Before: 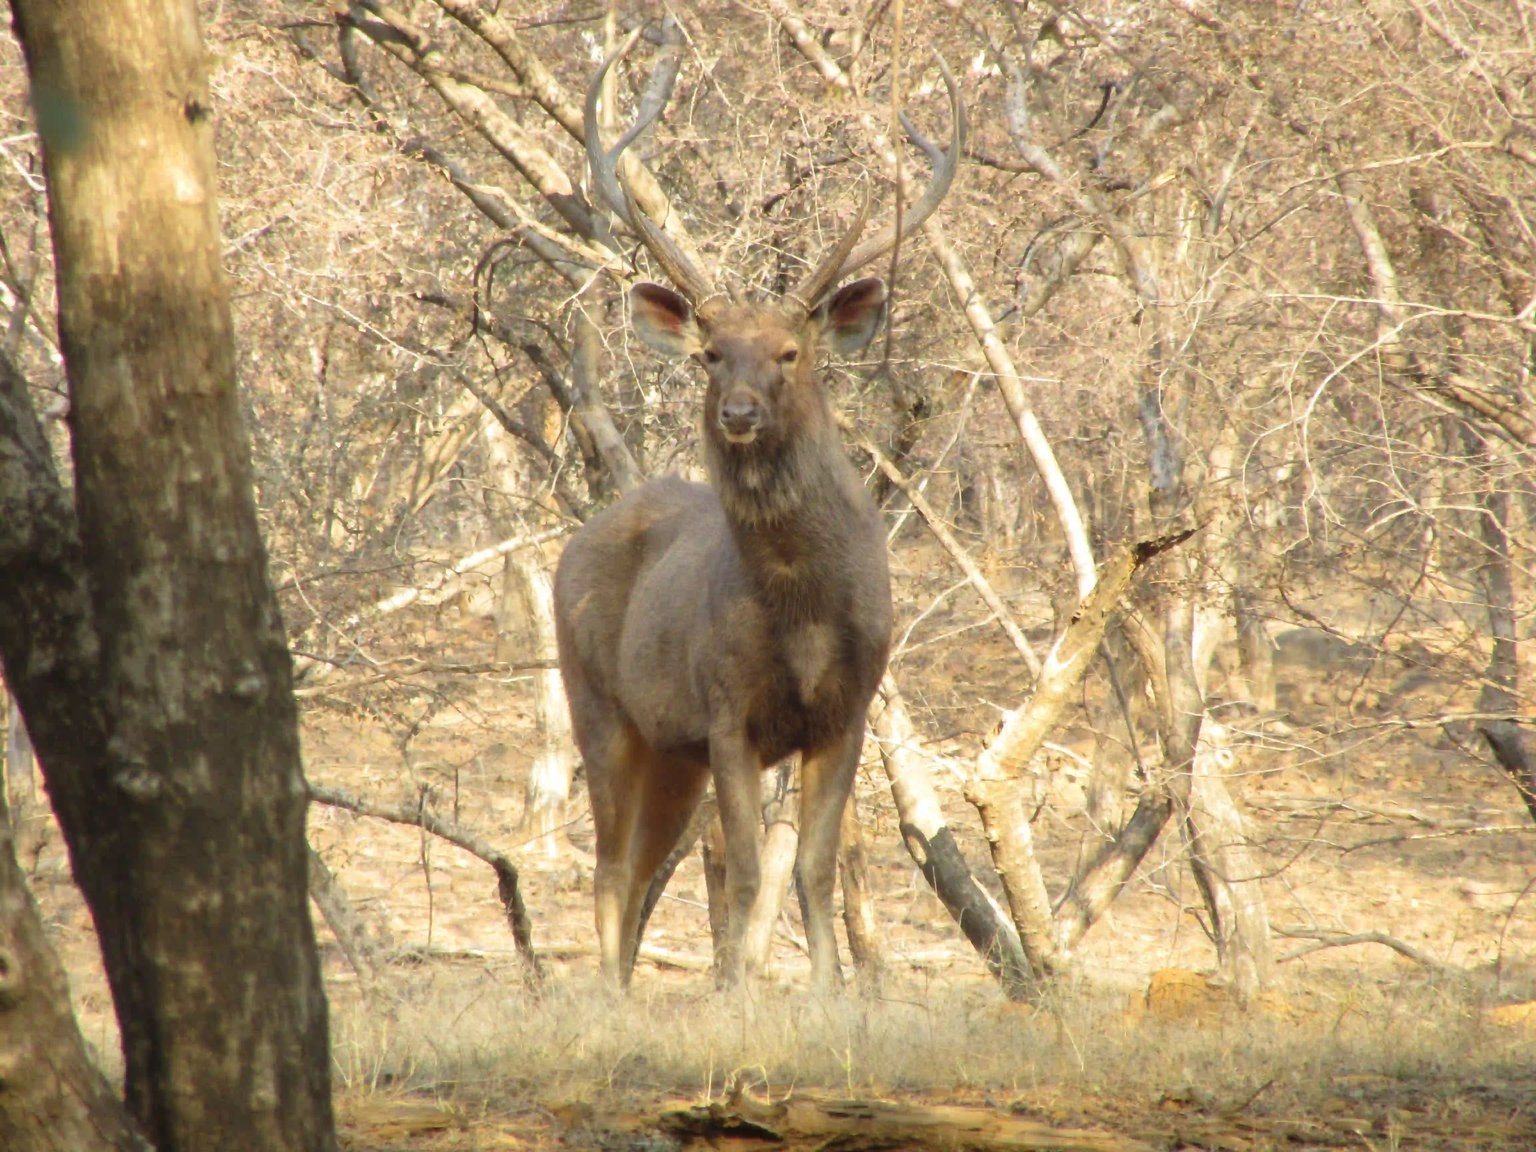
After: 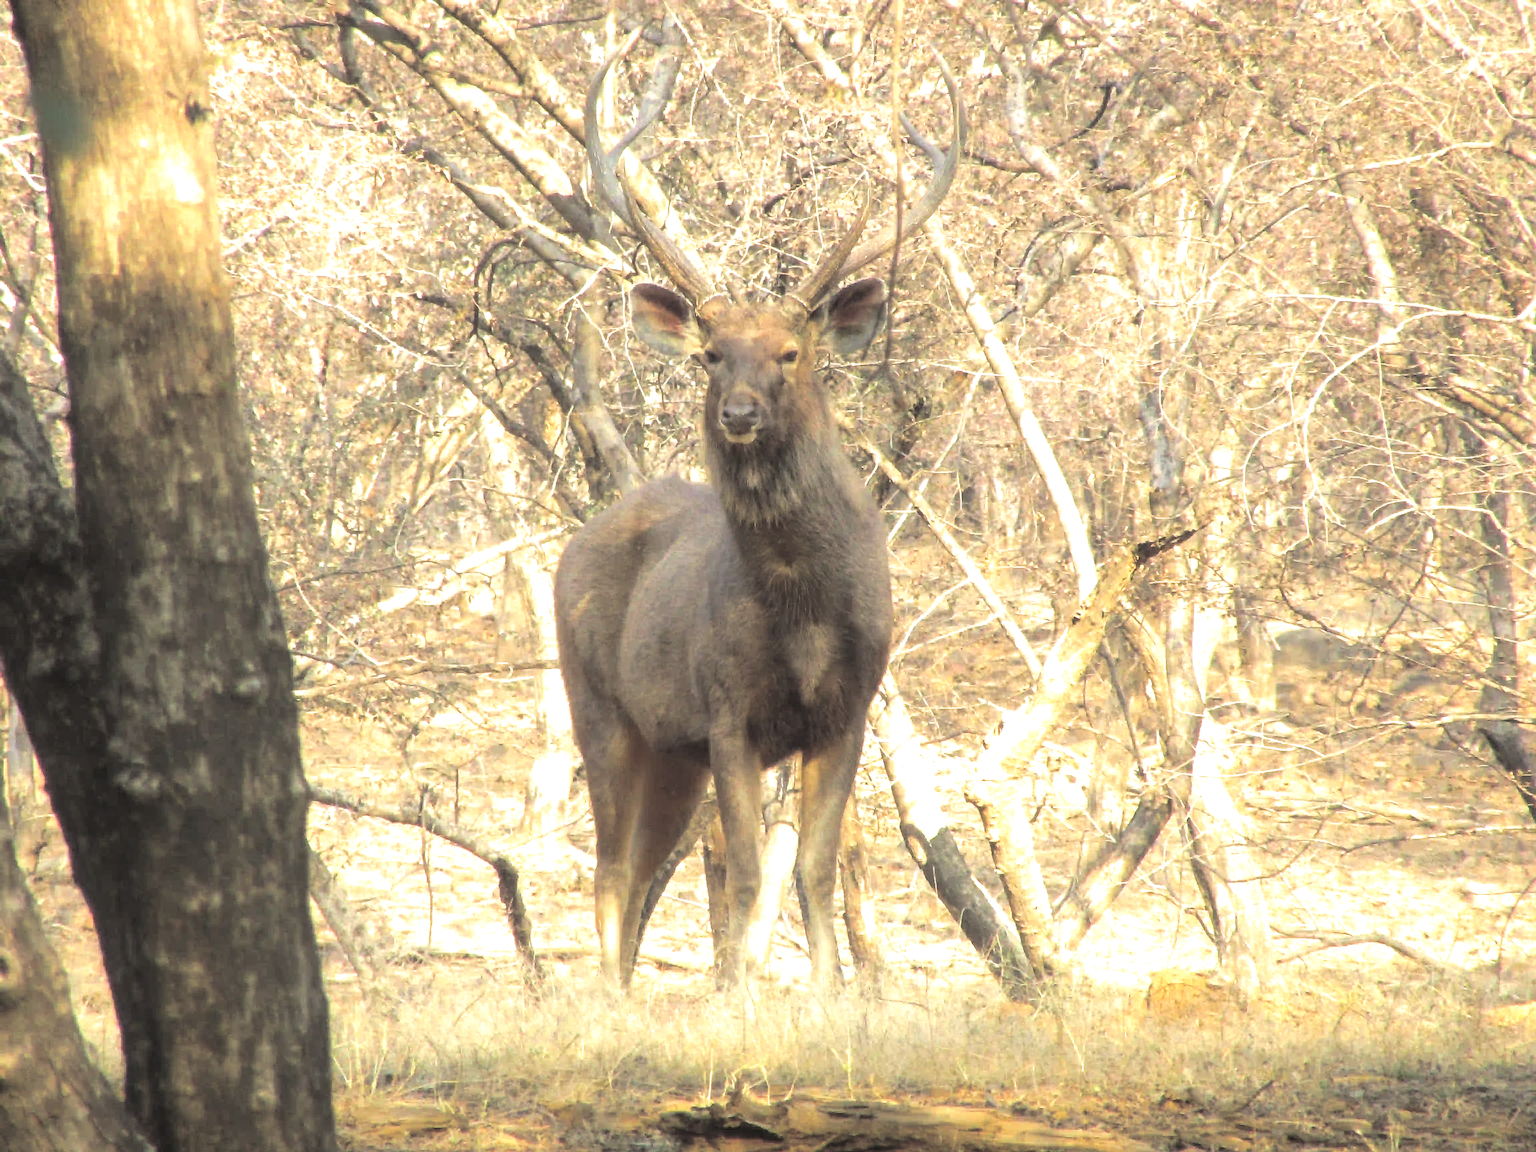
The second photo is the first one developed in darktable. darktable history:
split-toning: shadows › hue 43.2°, shadows › saturation 0, highlights › hue 50.4°, highlights › saturation 1
contrast equalizer: y [[0.439, 0.44, 0.442, 0.457, 0.493, 0.498], [0.5 ×6], [0.5 ×6], [0 ×6], [0 ×6]]
local contrast: detail 130%
sharpen: on, module defaults
exposure: exposure 0.6 EV, compensate highlight preservation false
